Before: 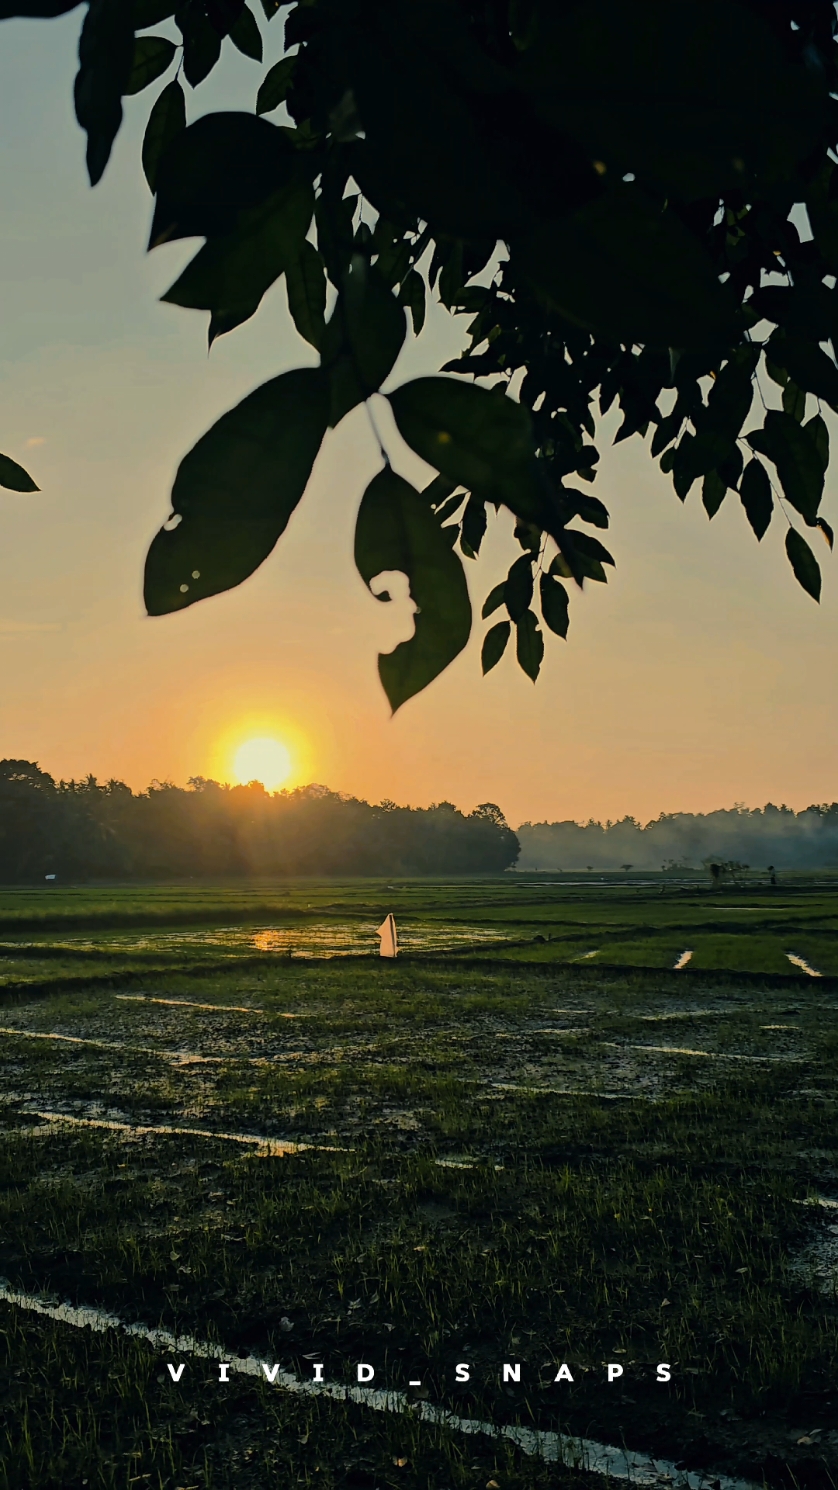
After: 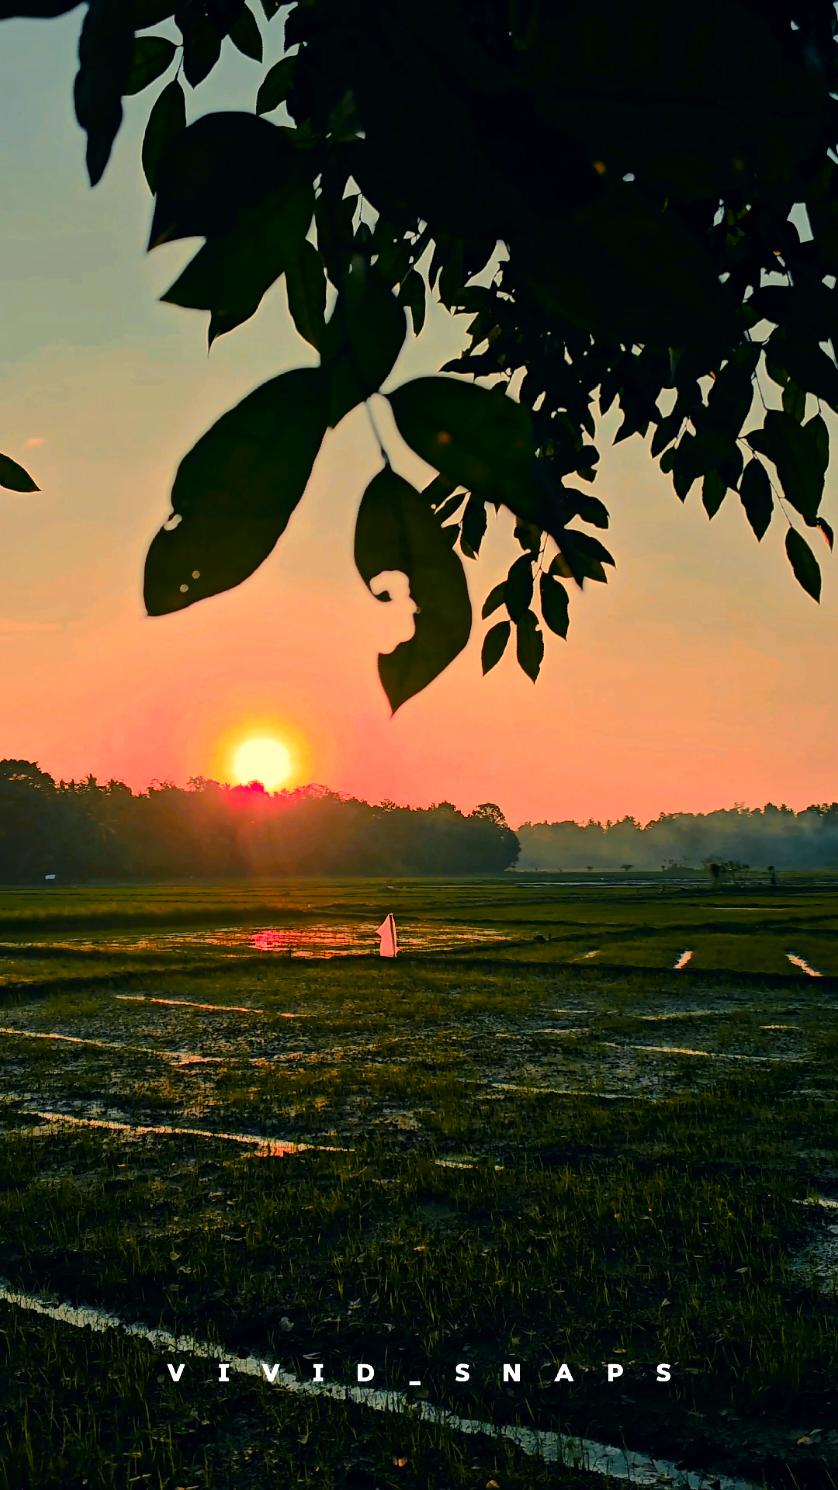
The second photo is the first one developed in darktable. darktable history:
color zones: curves: ch1 [(0.24, 0.634) (0.75, 0.5)]; ch2 [(0.253, 0.437) (0.745, 0.491)], mix 102.12%
contrast brightness saturation: brightness -0.09
exposure: exposure 0.376 EV, compensate highlight preservation false
